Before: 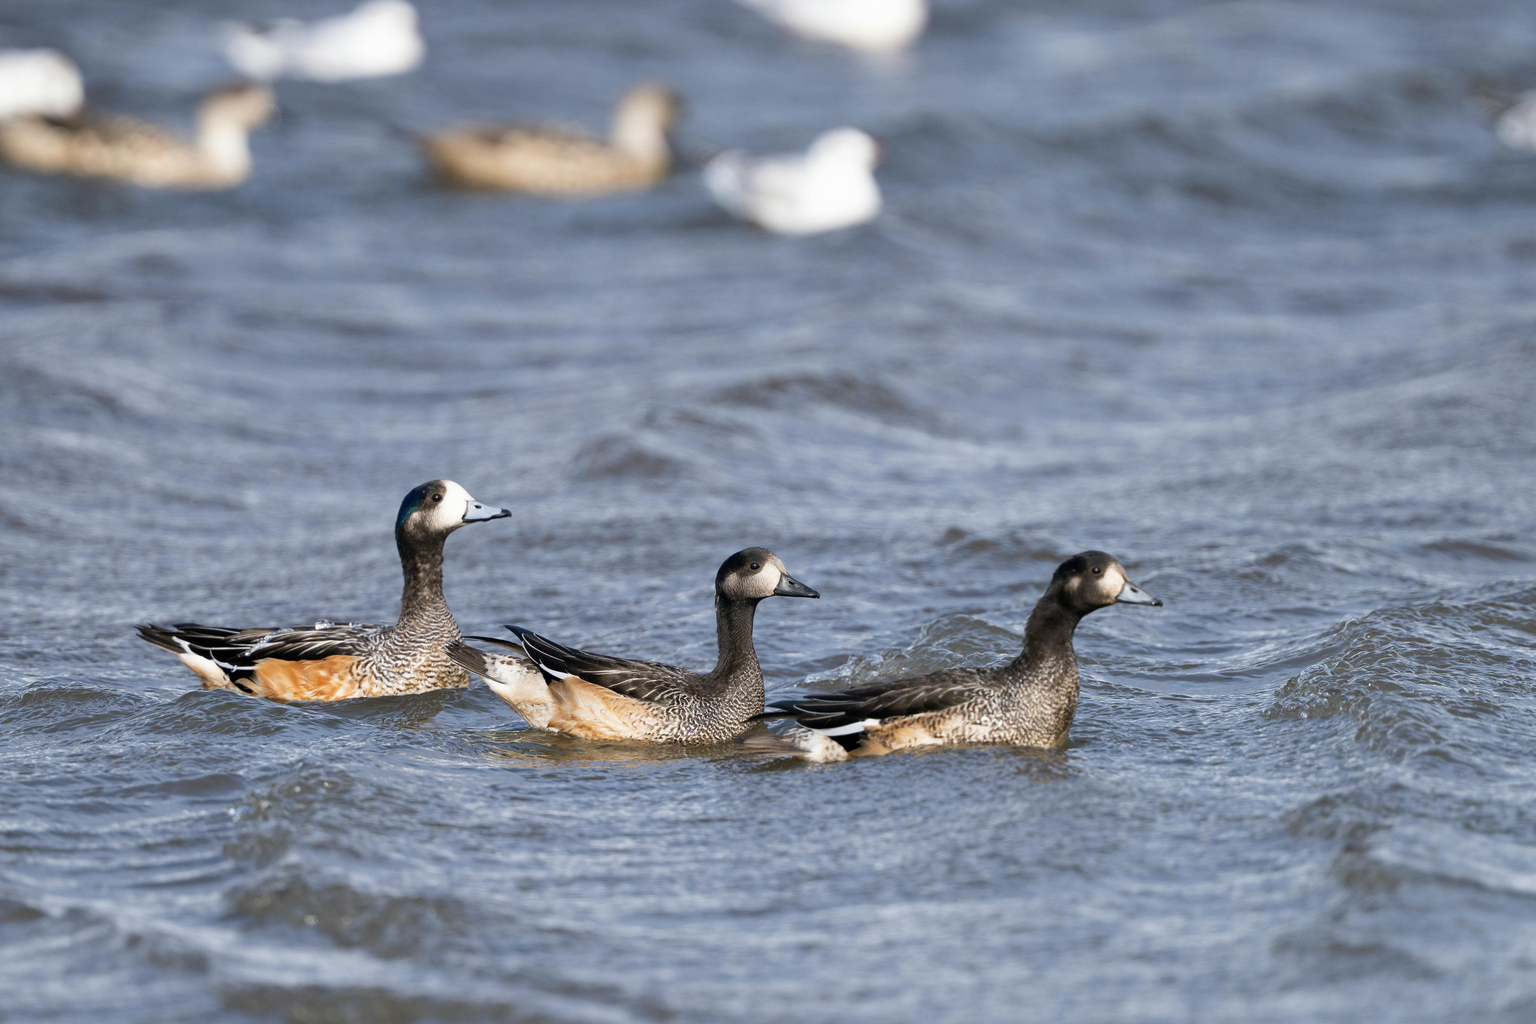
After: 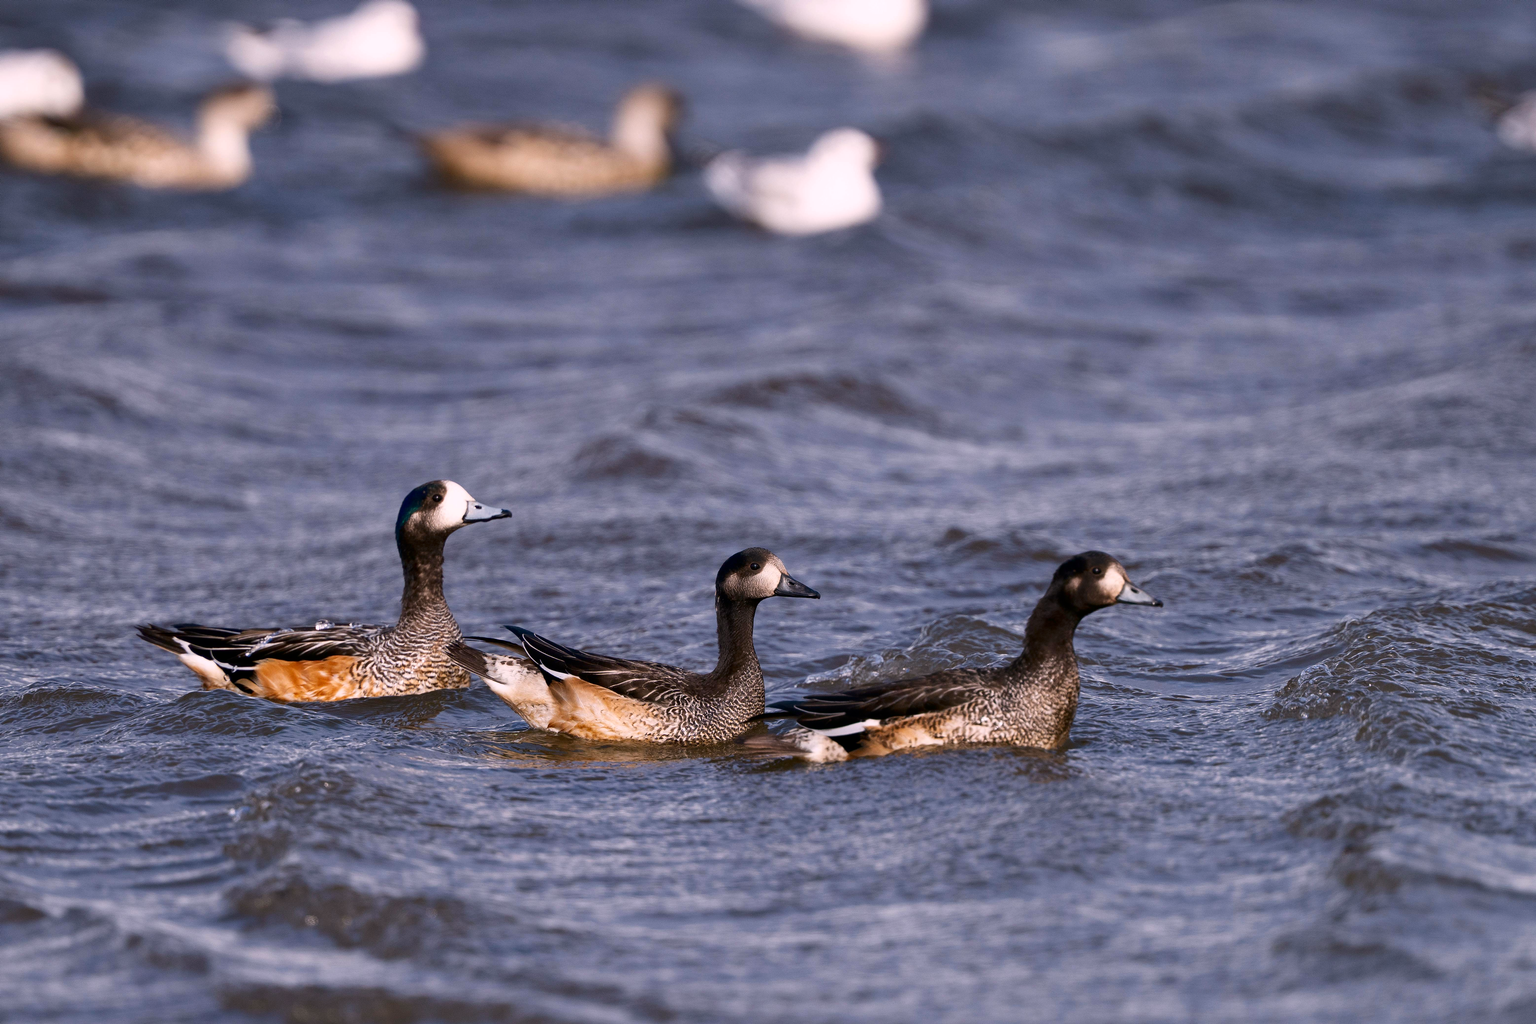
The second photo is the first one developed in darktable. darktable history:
contrast brightness saturation: contrast 0.06, brightness -0.22, saturation 0.14
shadows and highlights: radius 102.85, shadows 24.64, white point adjustment -1.76, highlights 22.79, compress 89.5%, soften with gaussian
white balance: red 1.087, blue 1.028
